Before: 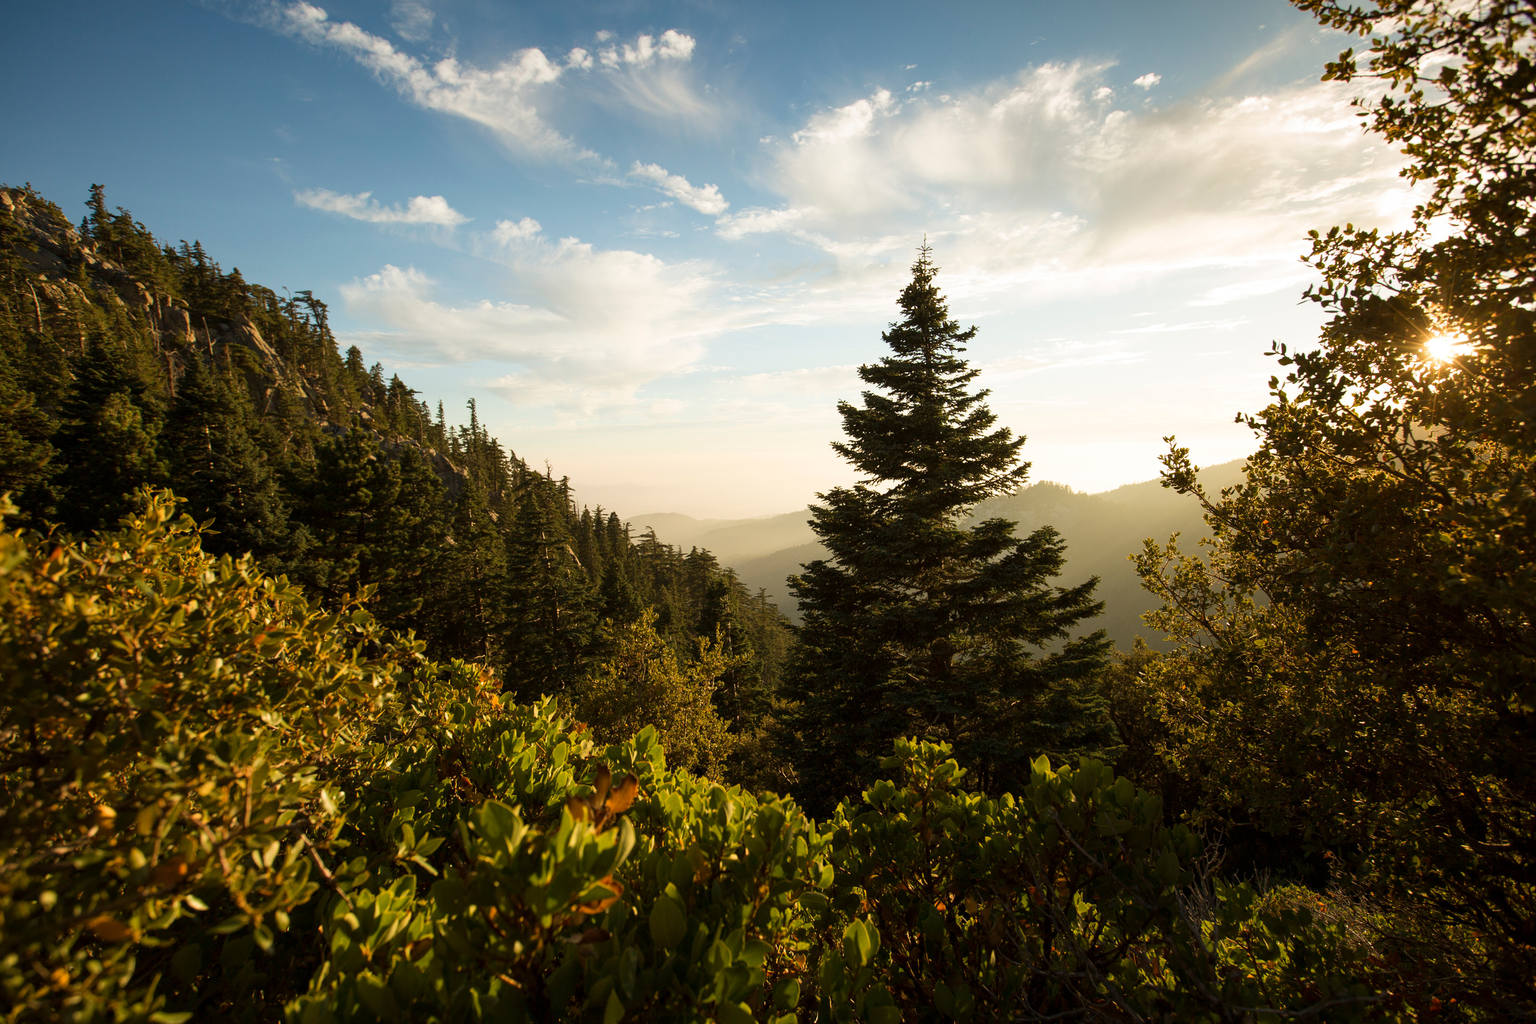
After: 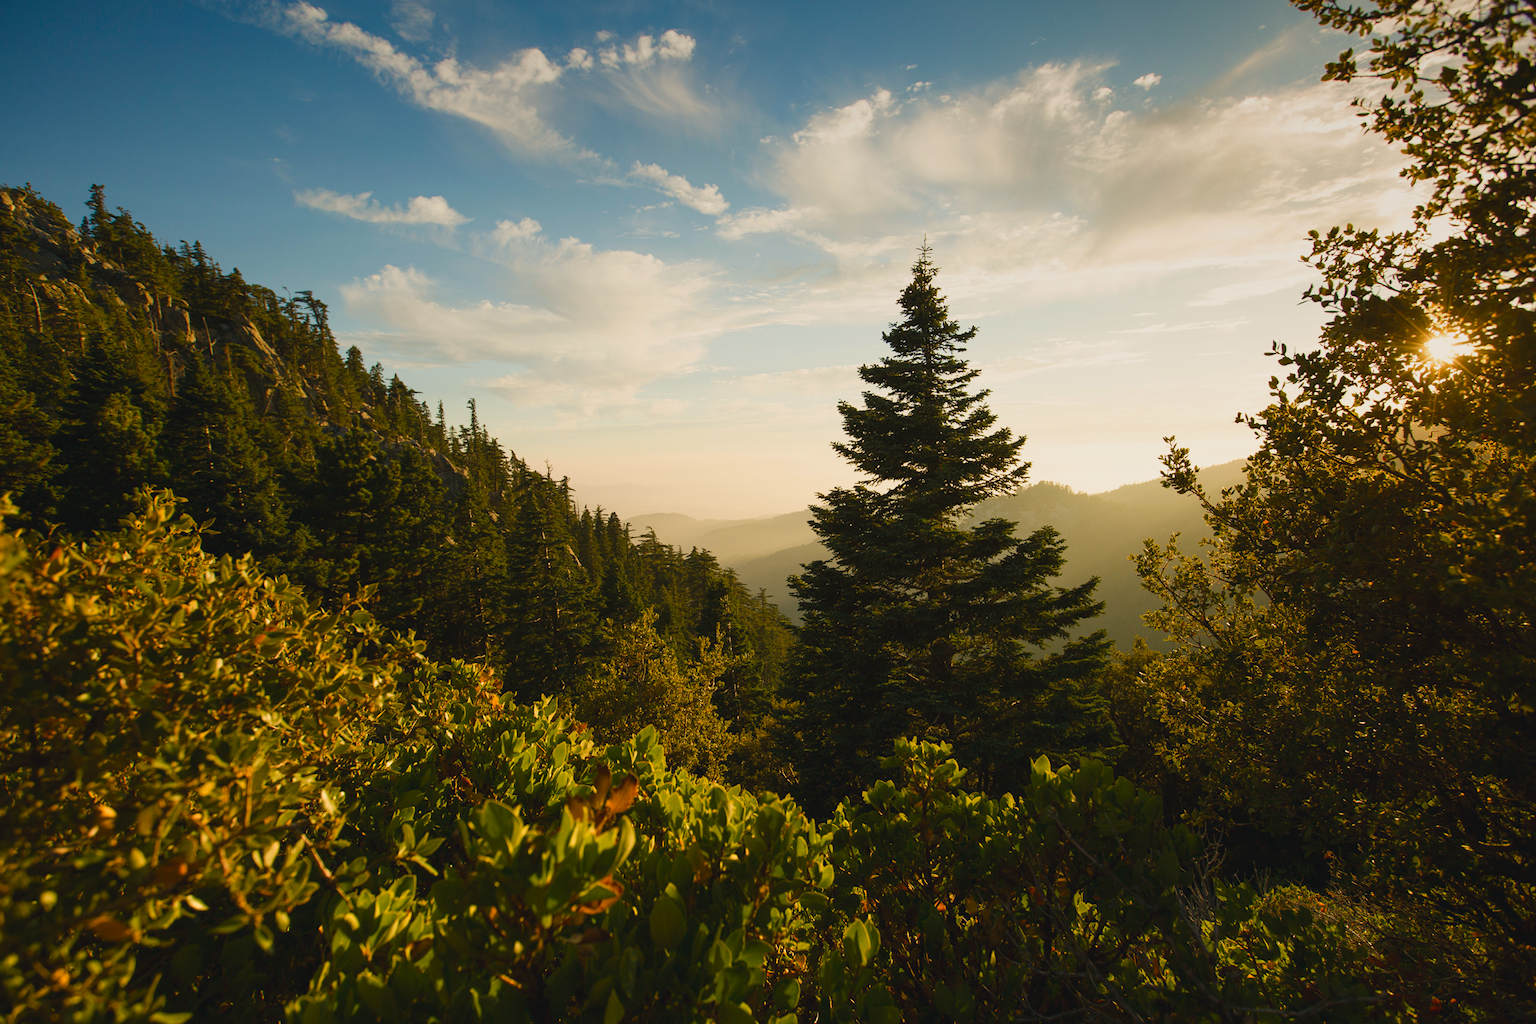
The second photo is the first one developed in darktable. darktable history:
color balance rgb: shadows lift › chroma 2%, shadows lift › hue 219.6°, power › hue 313.2°, highlights gain › chroma 3%, highlights gain › hue 75.6°, global offset › luminance 0.5%, perceptual saturation grading › global saturation 15.33%, perceptual saturation grading › highlights -19.33%, perceptual saturation grading › shadows 20%, global vibrance 20%
graduated density: on, module defaults
